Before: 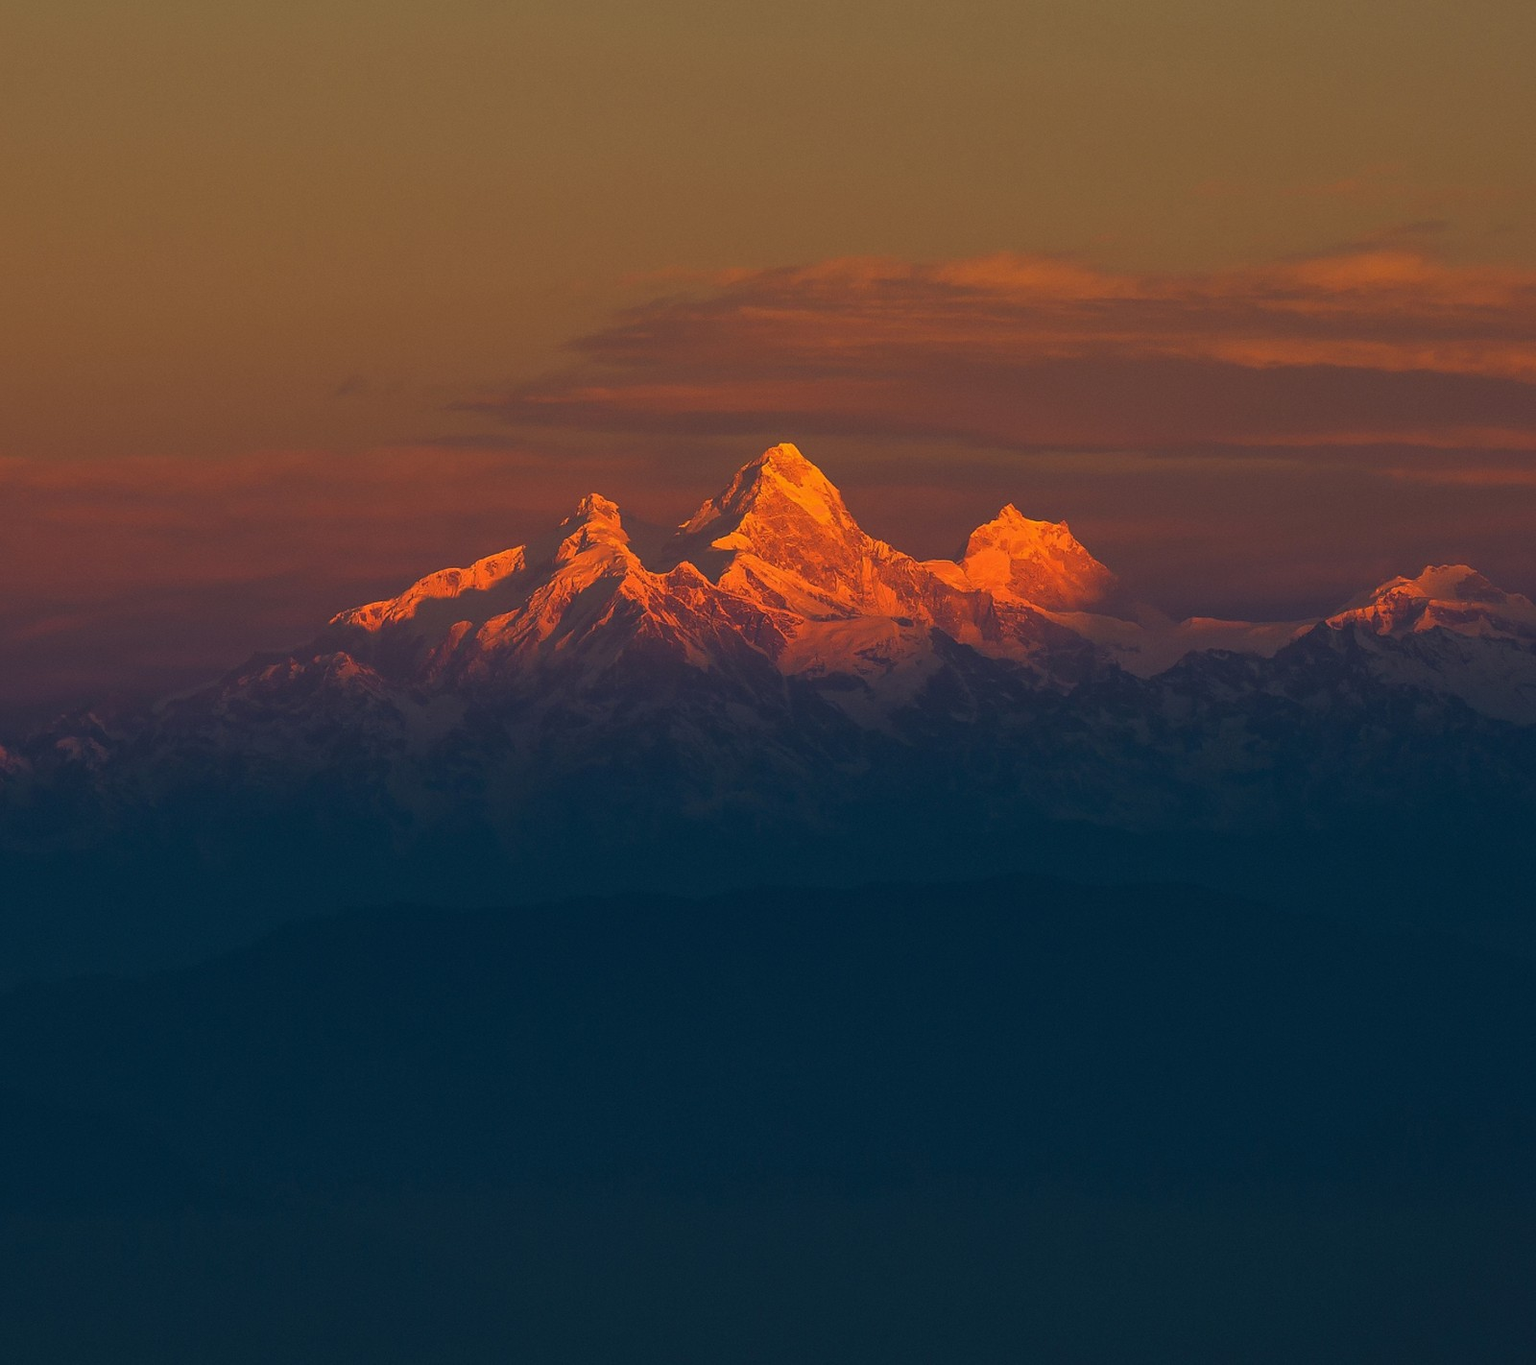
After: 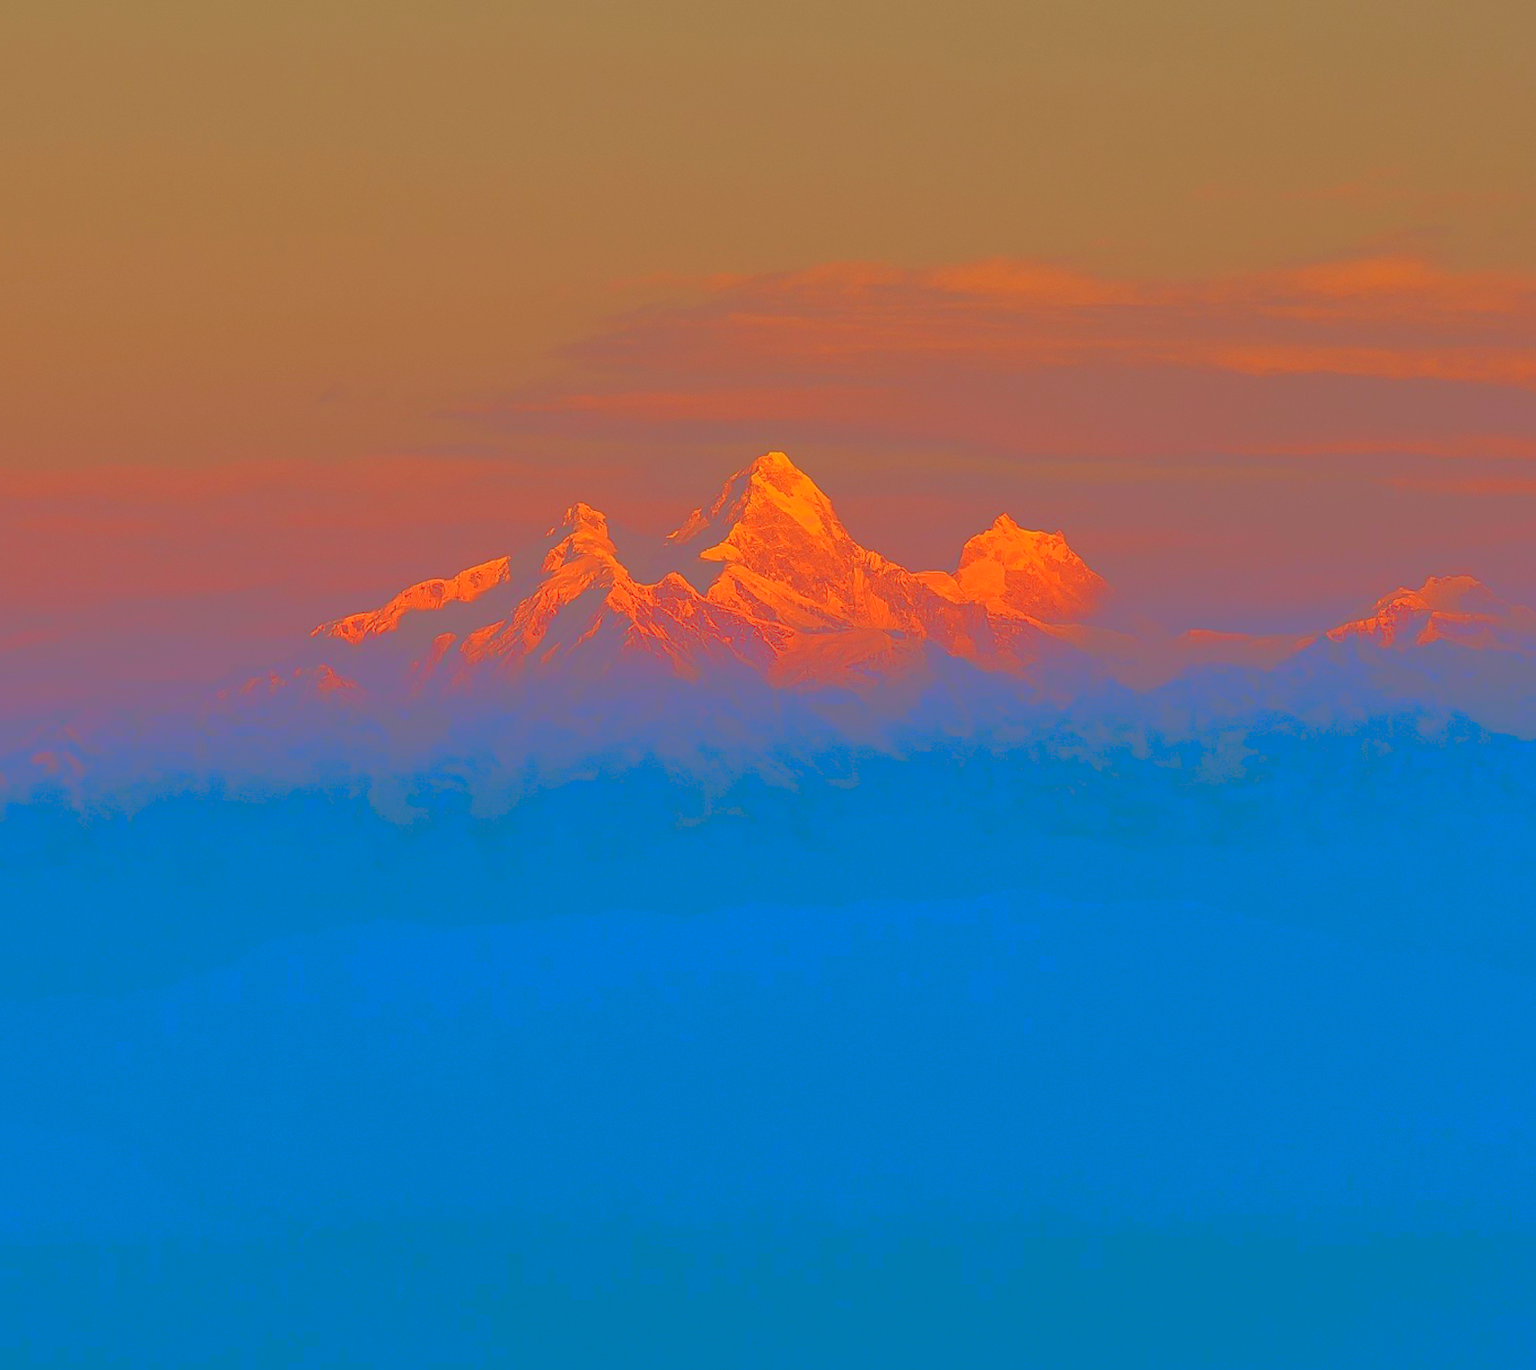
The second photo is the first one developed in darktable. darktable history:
tone curve: curves: ch0 [(0, 0) (0.003, 0.464) (0.011, 0.464) (0.025, 0.464) (0.044, 0.464) (0.069, 0.464) (0.1, 0.463) (0.136, 0.463) (0.177, 0.464) (0.224, 0.469) (0.277, 0.482) (0.335, 0.501) (0.399, 0.53) (0.468, 0.567) (0.543, 0.61) (0.623, 0.663) (0.709, 0.718) (0.801, 0.779) (0.898, 0.842) (1, 1)], color space Lab, linked channels, preserve colors none
crop: left 1.642%, right 0.278%, bottom 1.51%
